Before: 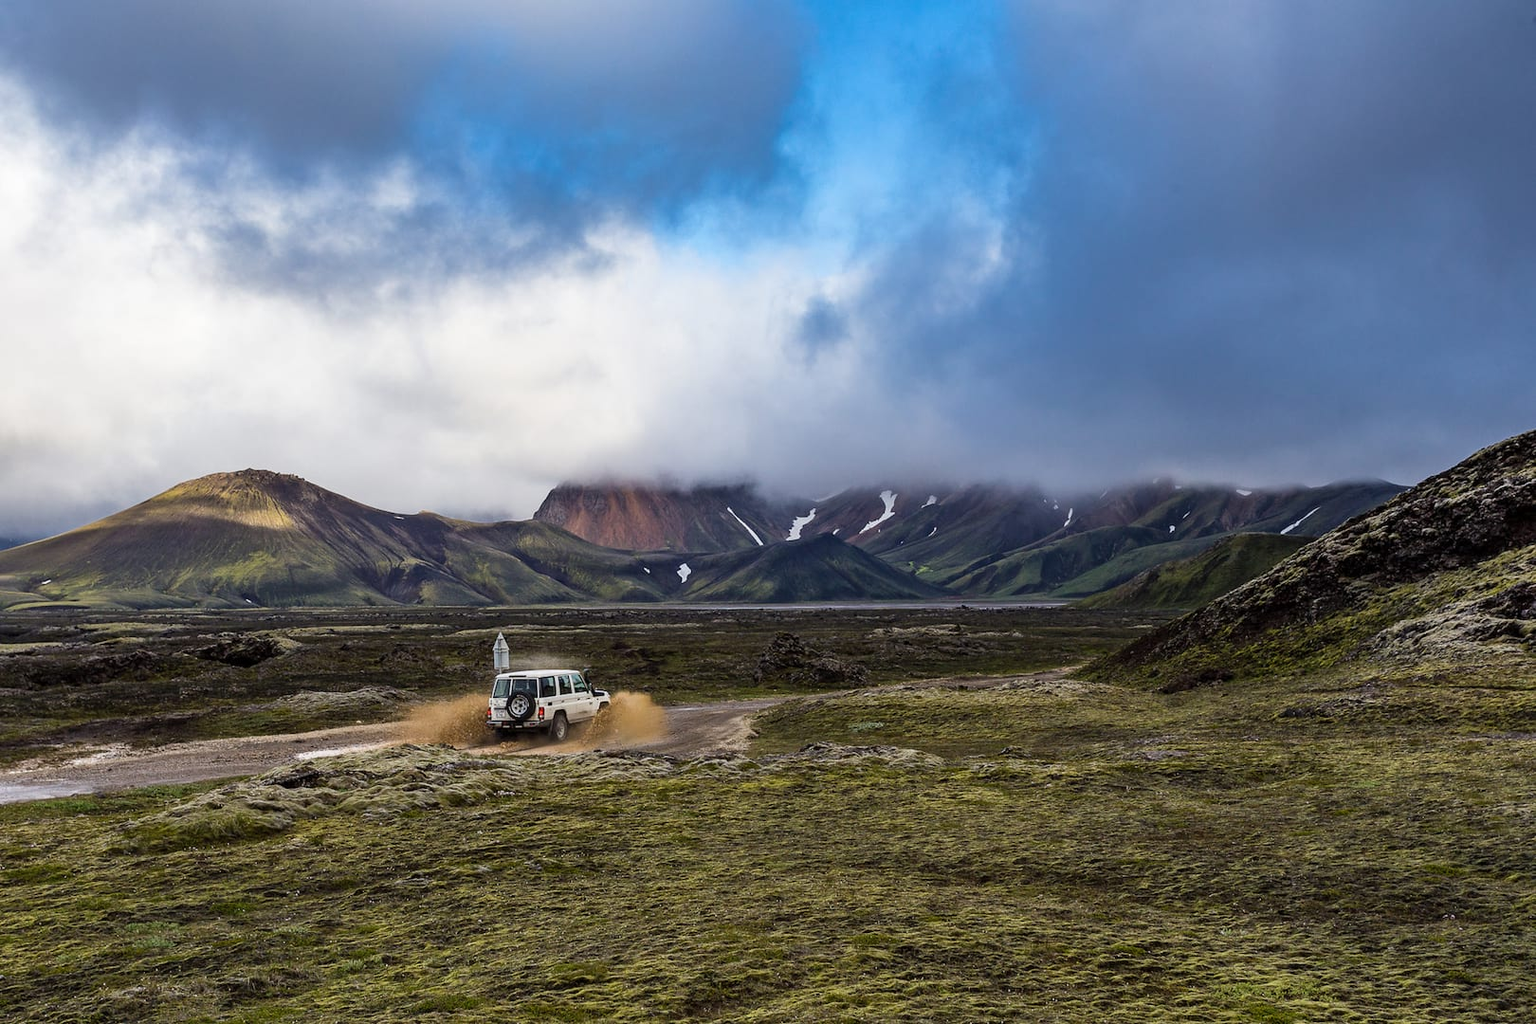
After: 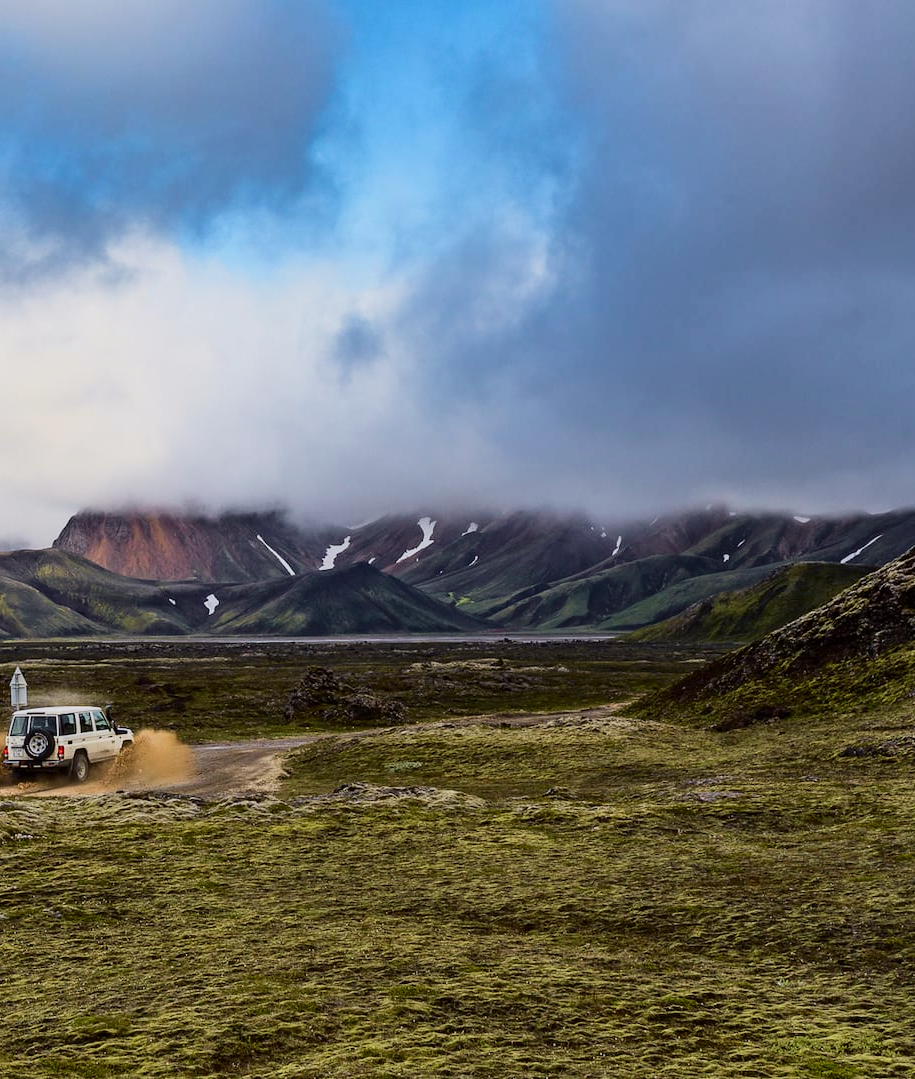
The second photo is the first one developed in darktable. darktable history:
tone curve: curves: ch0 [(0, 0) (0.091, 0.066) (0.184, 0.16) (0.491, 0.519) (0.748, 0.765) (1, 0.919)]; ch1 [(0, 0) (0.179, 0.173) (0.322, 0.32) (0.424, 0.424) (0.502, 0.504) (0.56, 0.575) (0.631, 0.675) (0.777, 0.806) (1, 1)]; ch2 [(0, 0) (0.434, 0.447) (0.497, 0.498) (0.539, 0.566) (0.676, 0.691) (1, 1)], color space Lab, independent channels, preserve colors none
crop: left 31.496%, top 0.001%, right 11.984%
